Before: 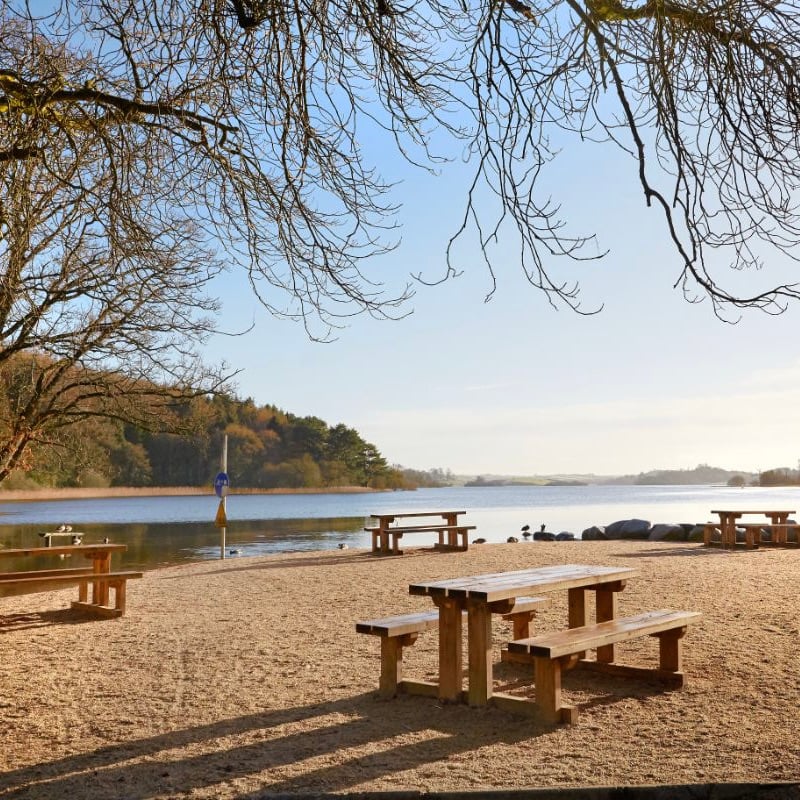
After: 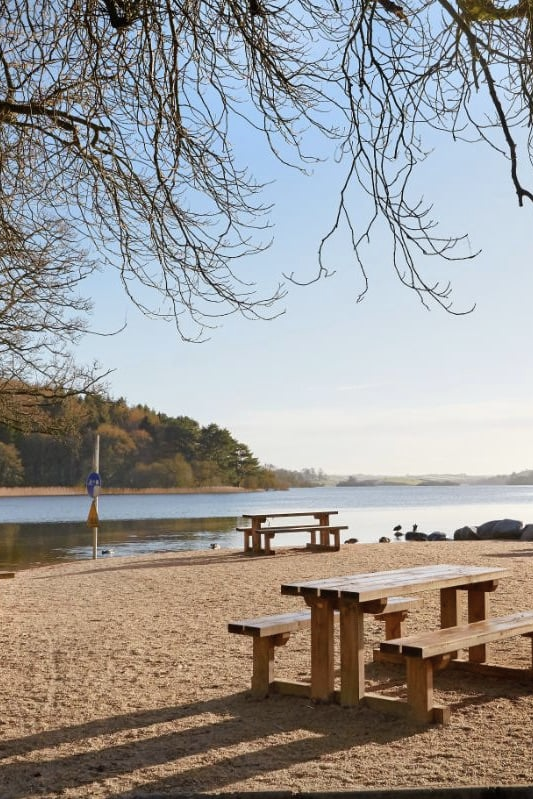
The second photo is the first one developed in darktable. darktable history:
crop and rotate: left 16.067%, right 17.217%
contrast brightness saturation: saturation -0.163
